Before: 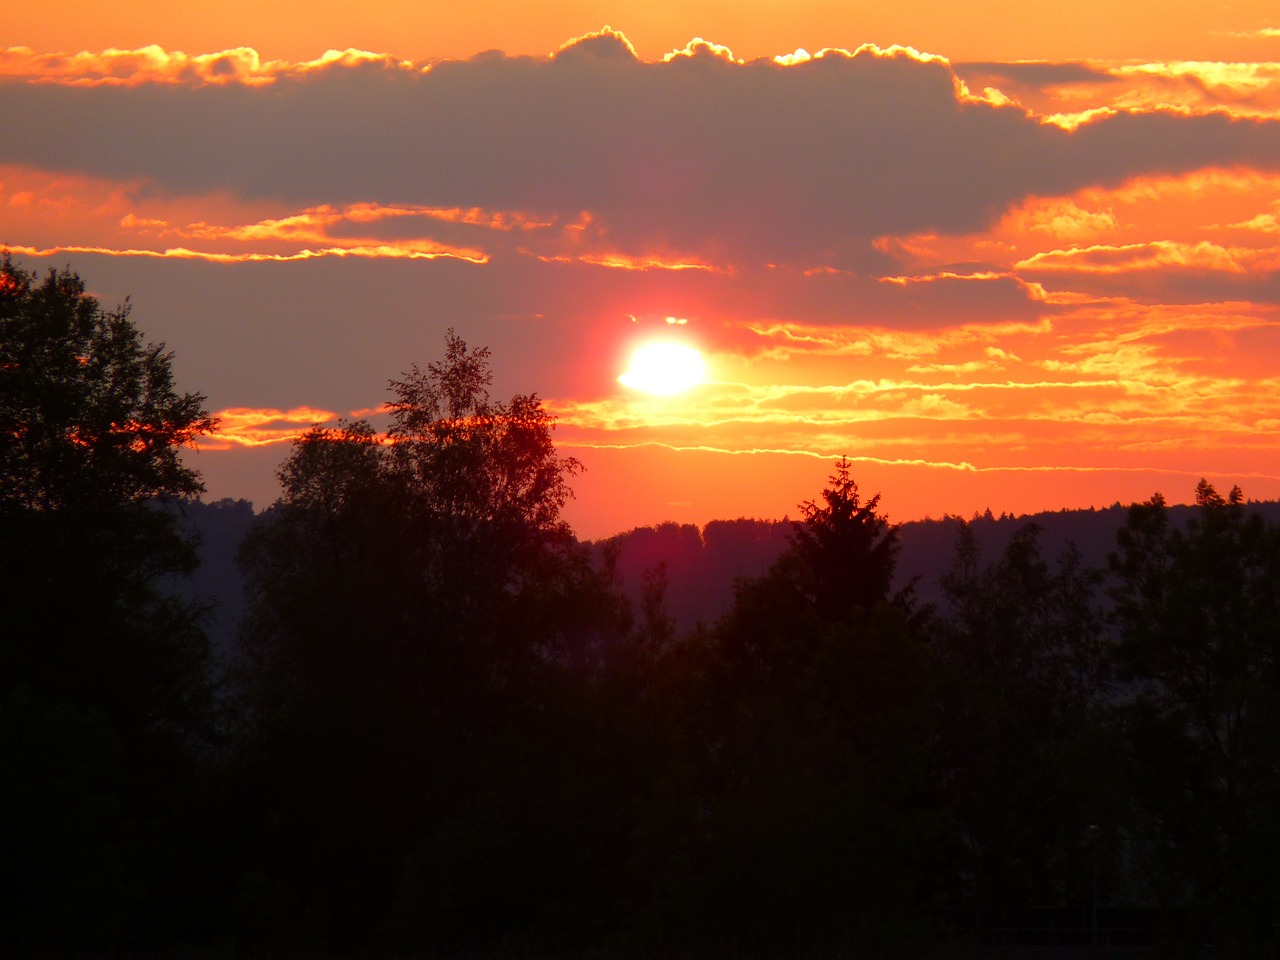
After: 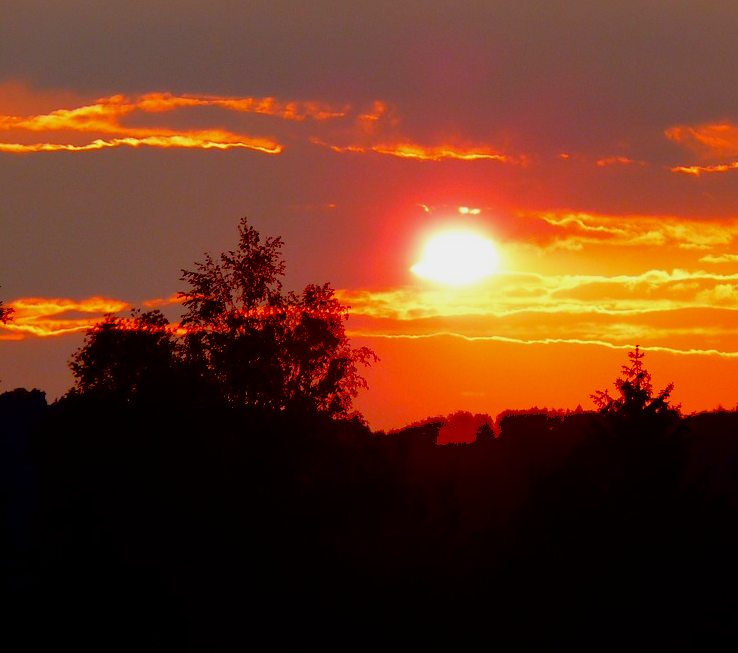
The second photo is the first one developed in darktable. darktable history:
shadows and highlights: shadows 42.67, highlights 7.54
crop: left 16.243%, top 11.5%, right 26.055%, bottom 20.42%
exposure: black level correction 0.046, exposure -0.231 EV, compensate highlight preservation false
contrast brightness saturation: contrast 0.039, saturation 0.075
